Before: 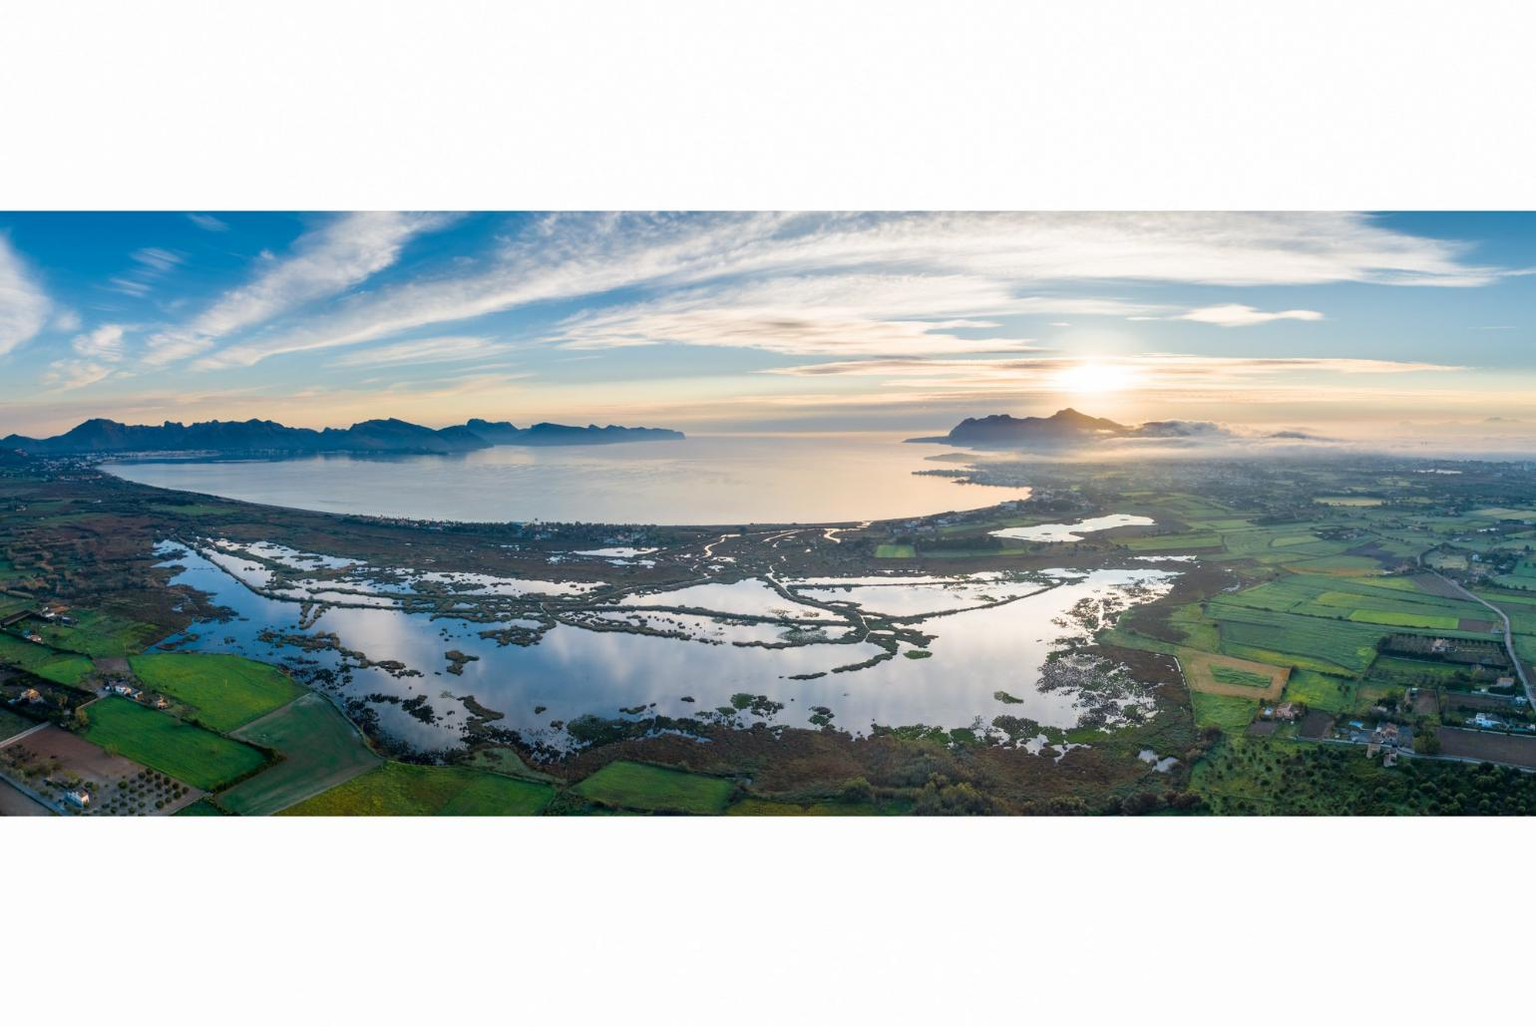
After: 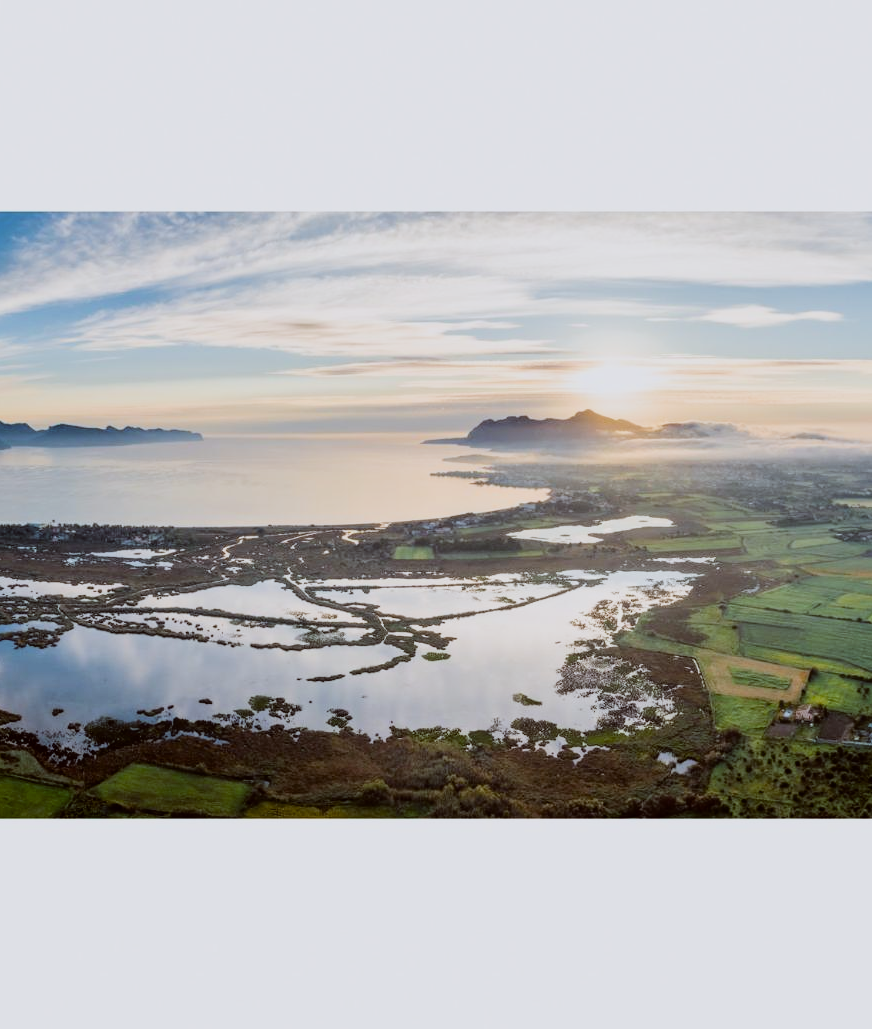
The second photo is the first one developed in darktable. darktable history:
filmic rgb: black relative exposure -5 EV, hardness 2.88, contrast 1.3, highlights saturation mix -30%
crop: left 31.458%, top 0%, right 11.876%
color balance: lift [1, 1.011, 0.999, 0.989], gamma [1.109, 1.045, 1.039, 0.955], gain [0.917, 0.936, 0.952, 1.064], contrast 2.32%, contrast fulcrum 19%, output saturation 101%
